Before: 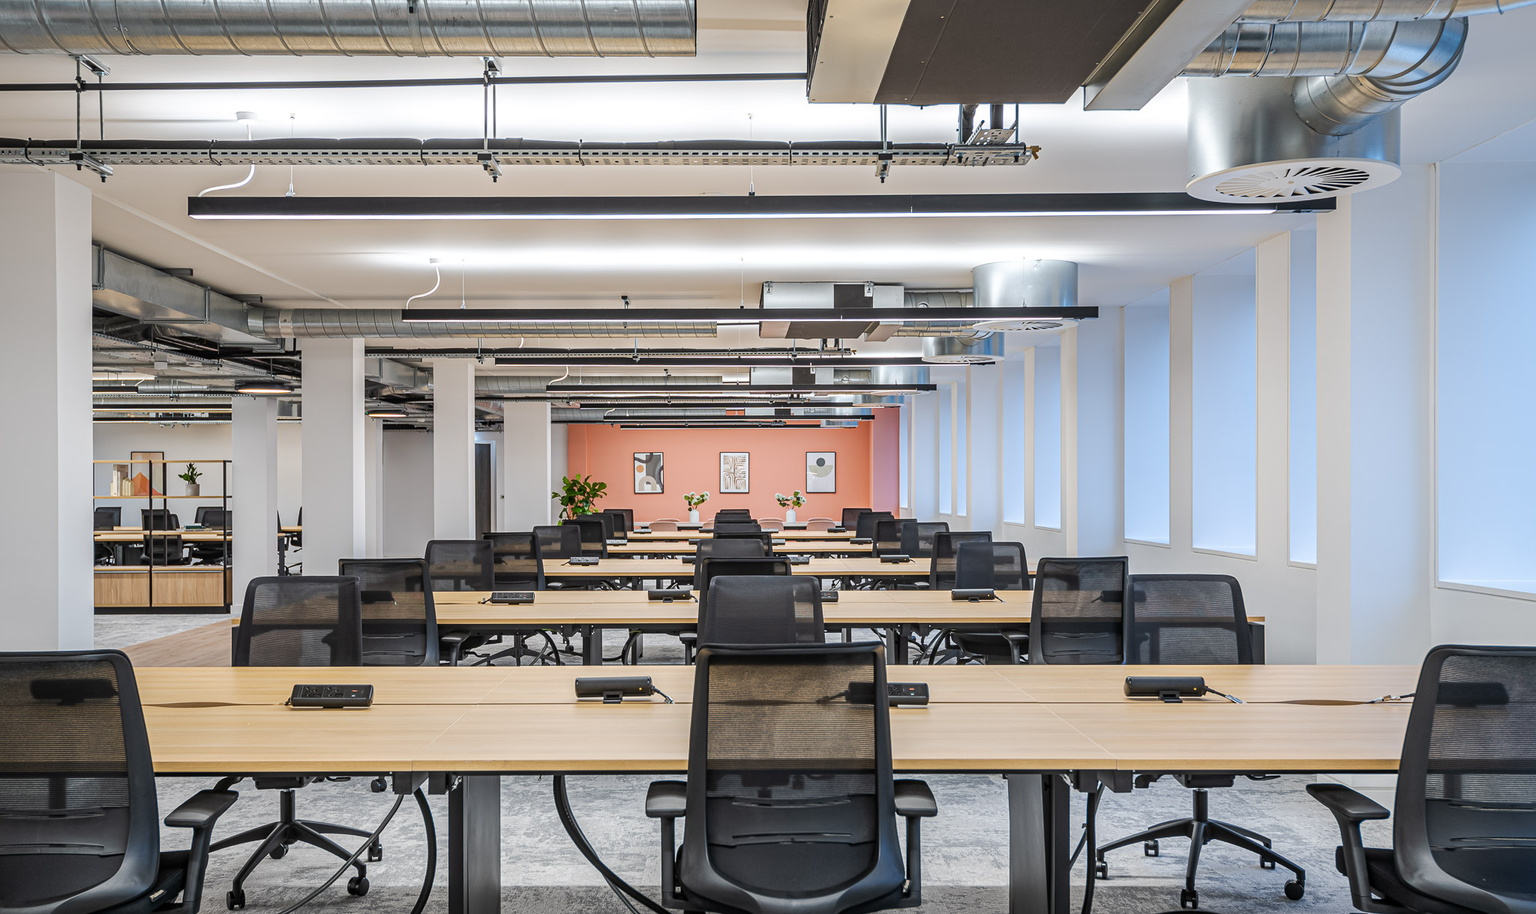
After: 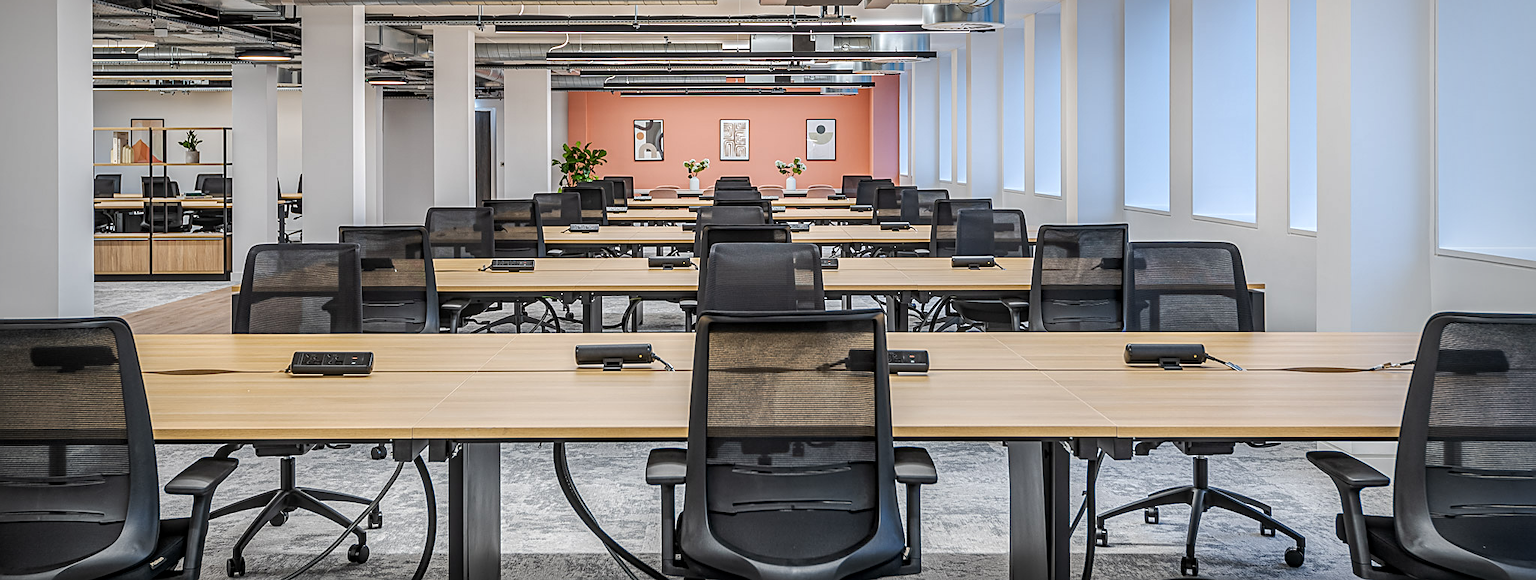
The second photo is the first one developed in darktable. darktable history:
local contrast: on, module defaults
crop and rotate: top 36.435%
sharpen: on, module defaults
vignetting: fall-off start 79.88%
